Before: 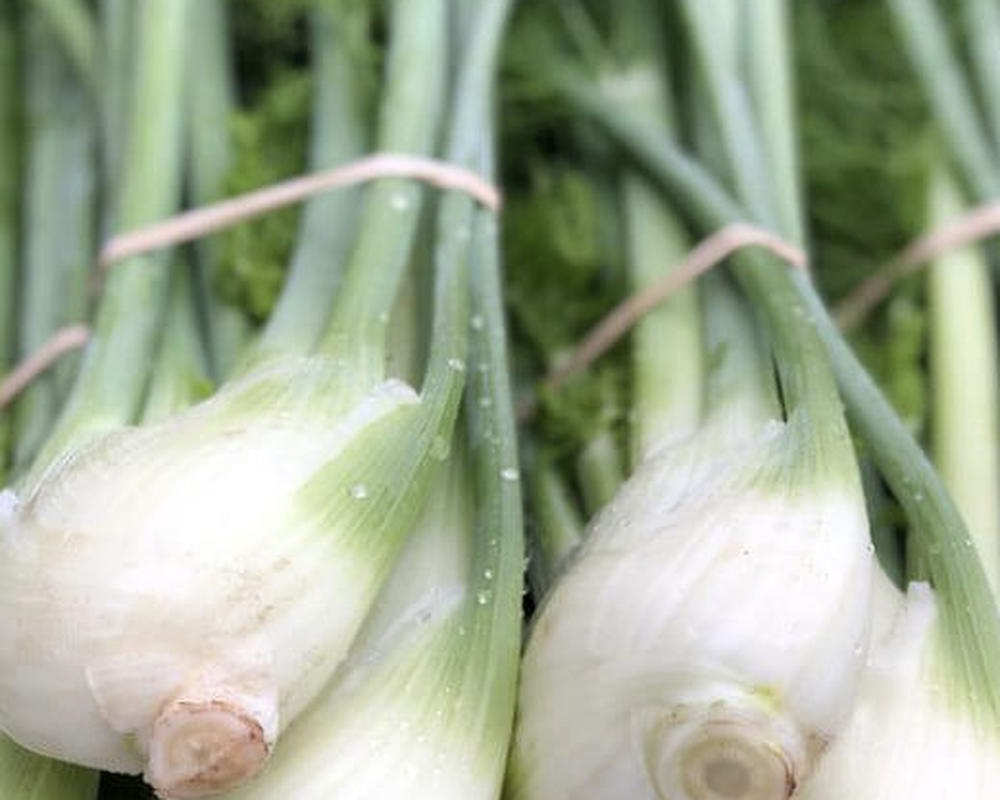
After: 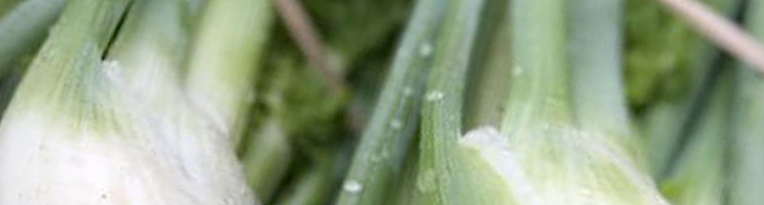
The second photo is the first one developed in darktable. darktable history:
crop and rotate: angle 16.12°, top 30.835%, bottom 35.653%
haze removal: compatibility mode true, adaptive false
contrast brightness saturation: saturation -0.05
vignetting: fall-off radius 60.92%
